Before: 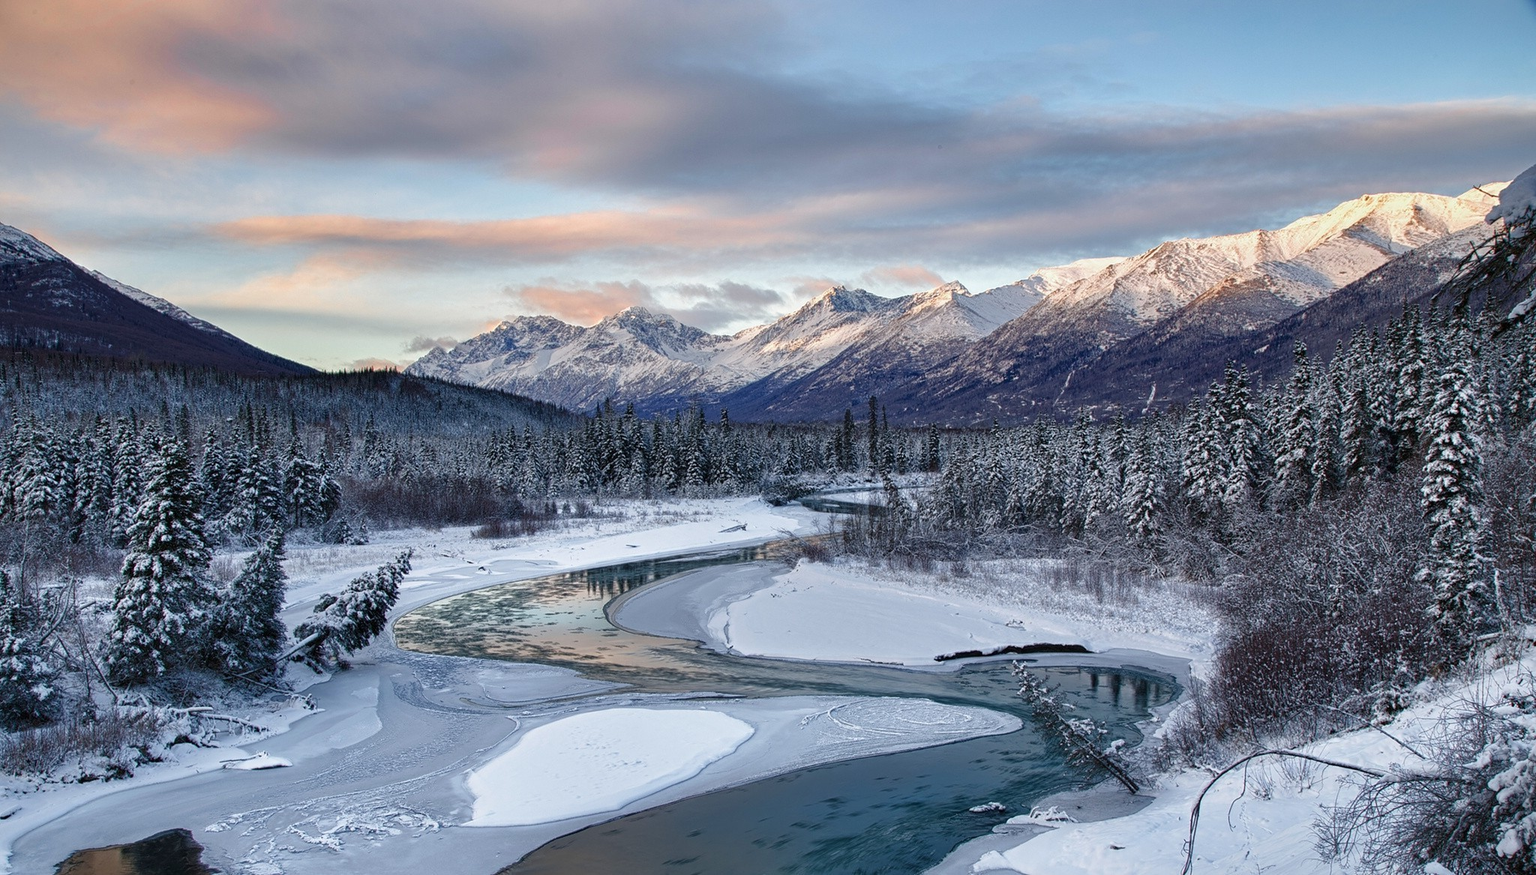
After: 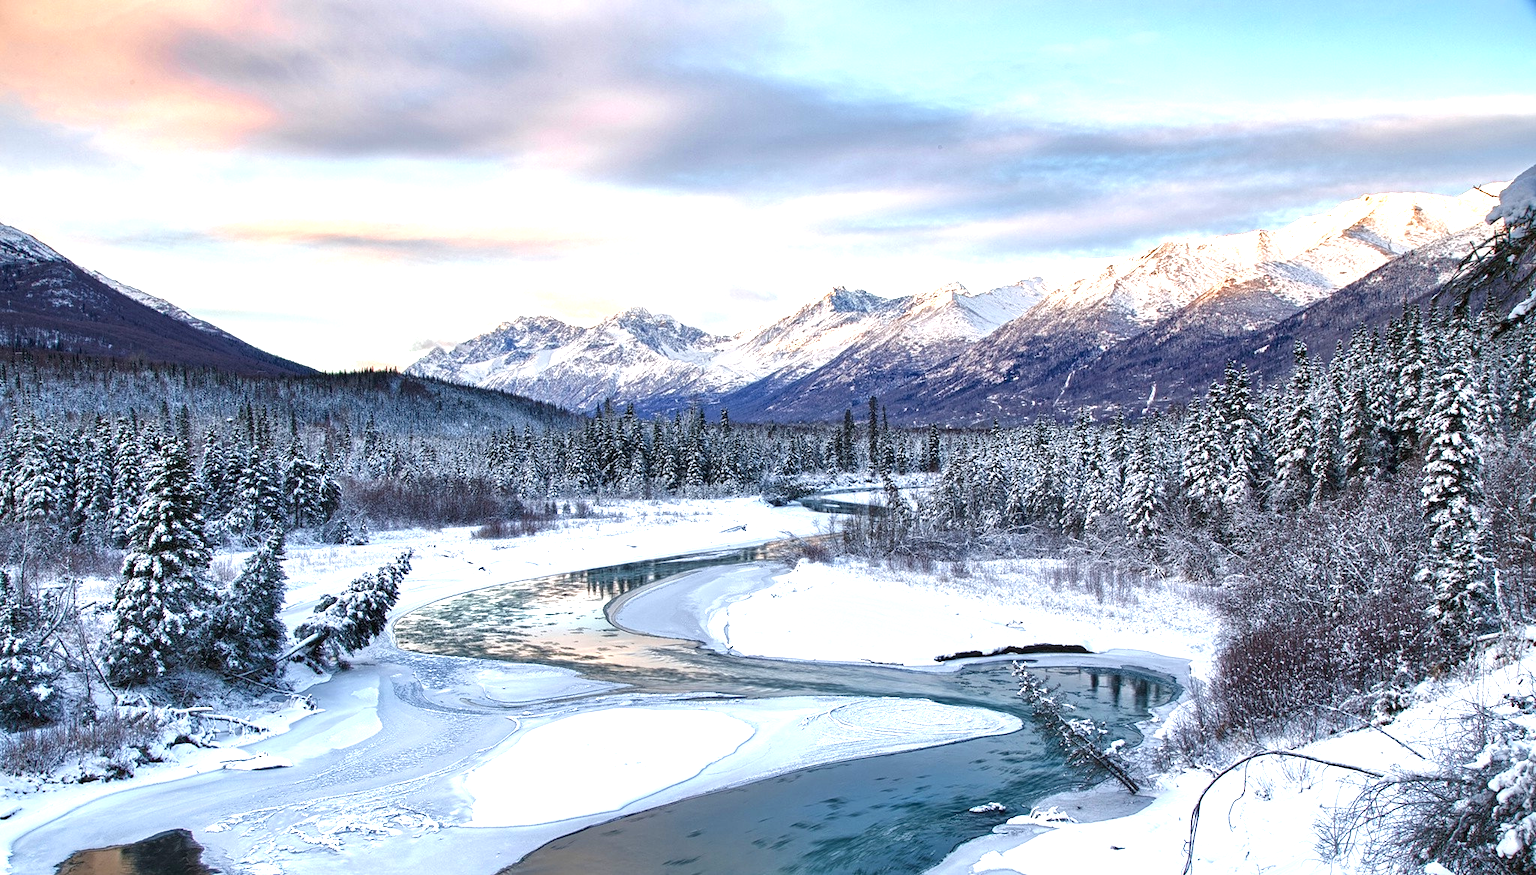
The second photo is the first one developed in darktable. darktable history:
exposure: black level correction 0, exposure 1.2 EV, compensate exposure bias true, compensate highlight preservation false
local contrast: mode bilateral grid, contrast 20, coarseness 50, detail 130%, midtone range 0.2
